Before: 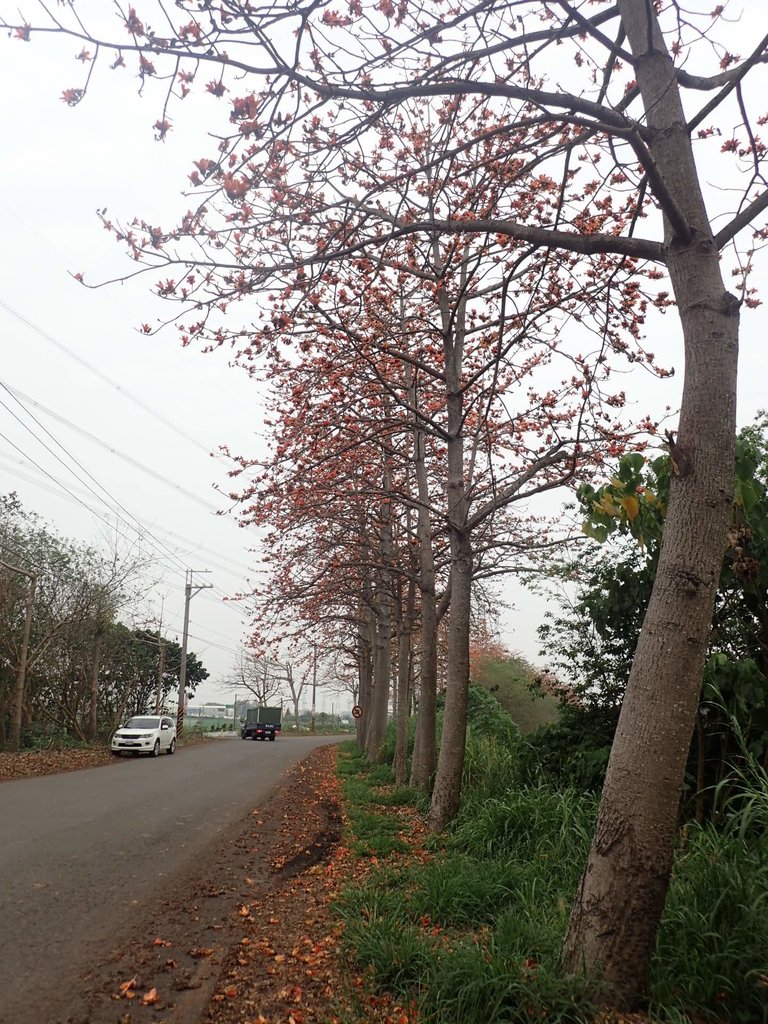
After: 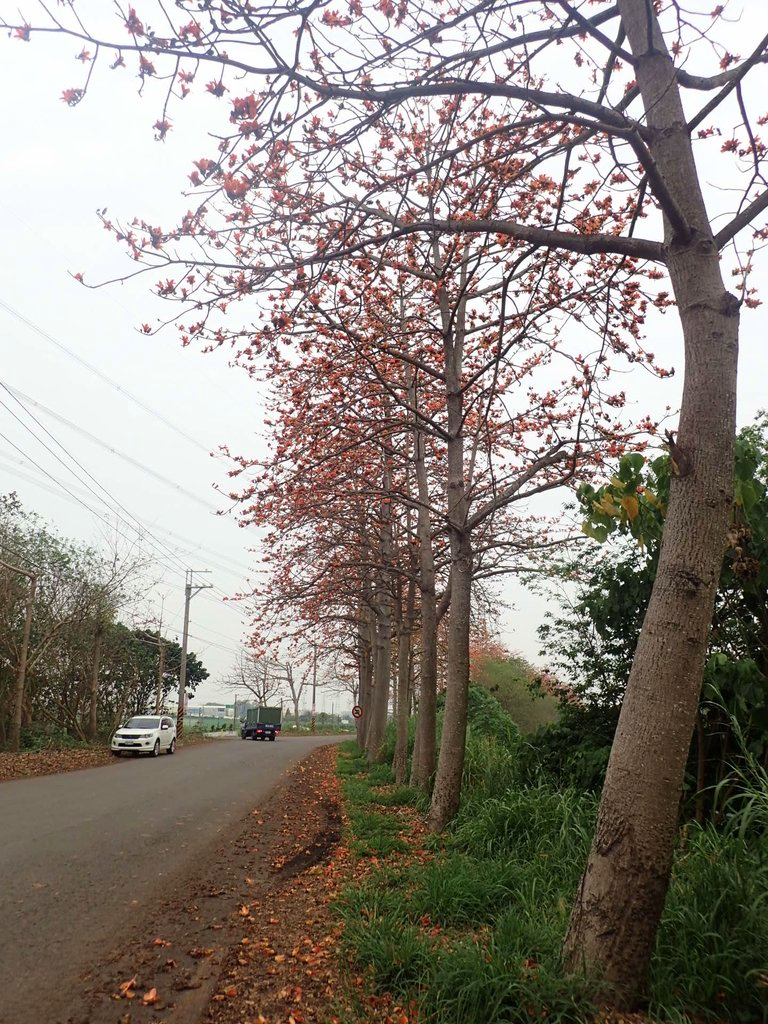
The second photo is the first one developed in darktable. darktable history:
base curve: curves: ch0 [(0, 0) (0.472, 0.508) (1, 1)]
velvia: on, module defaults
